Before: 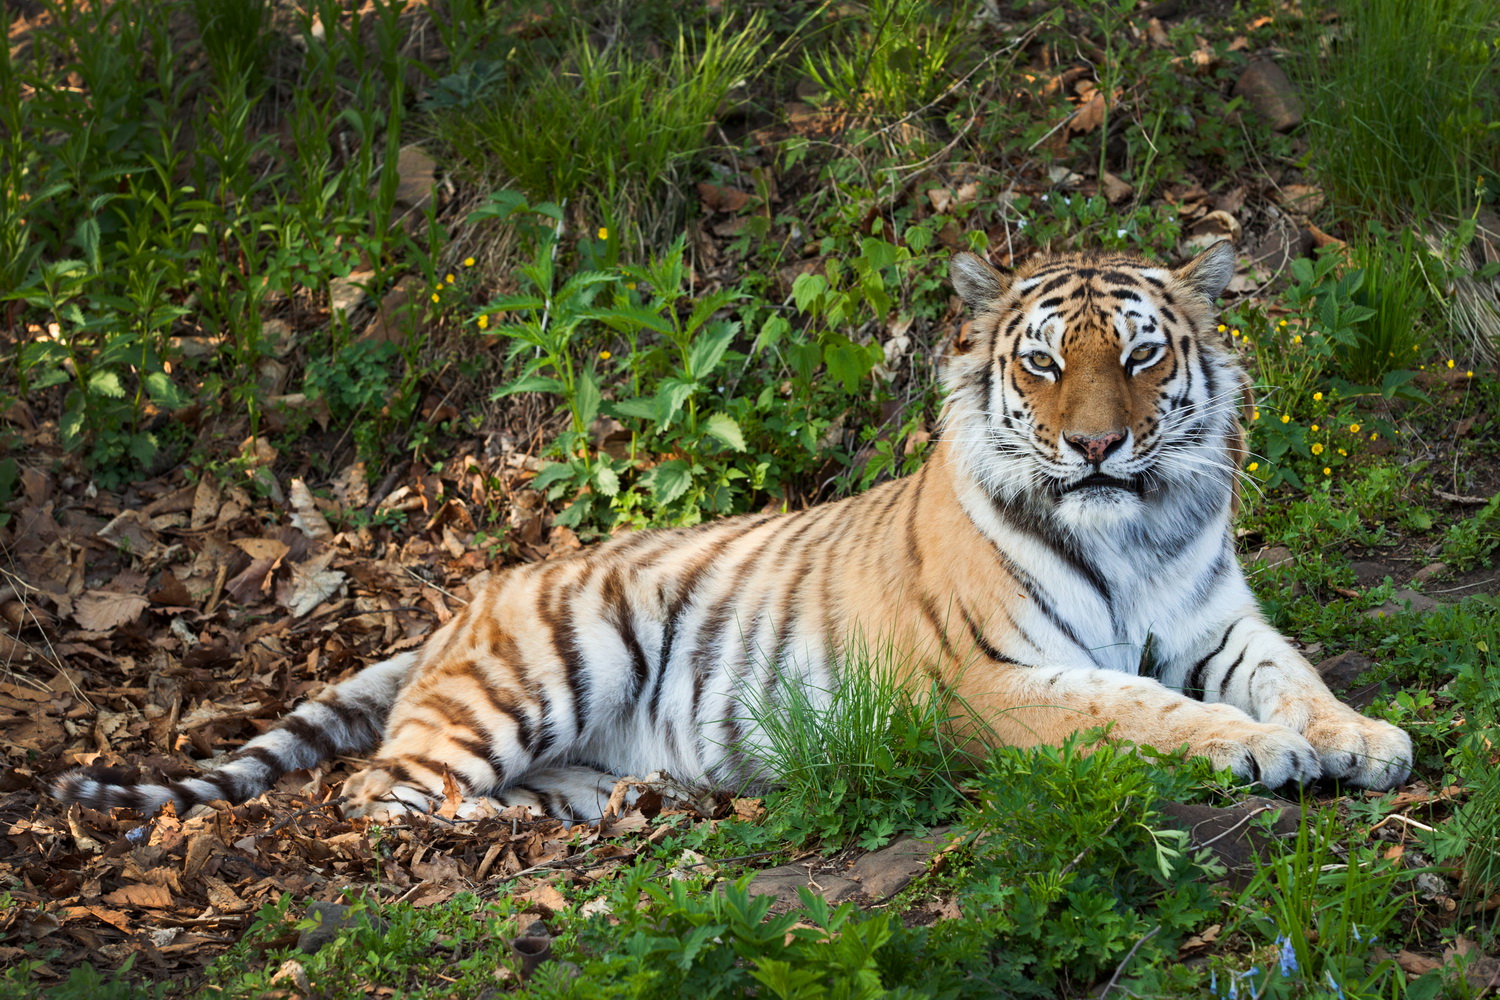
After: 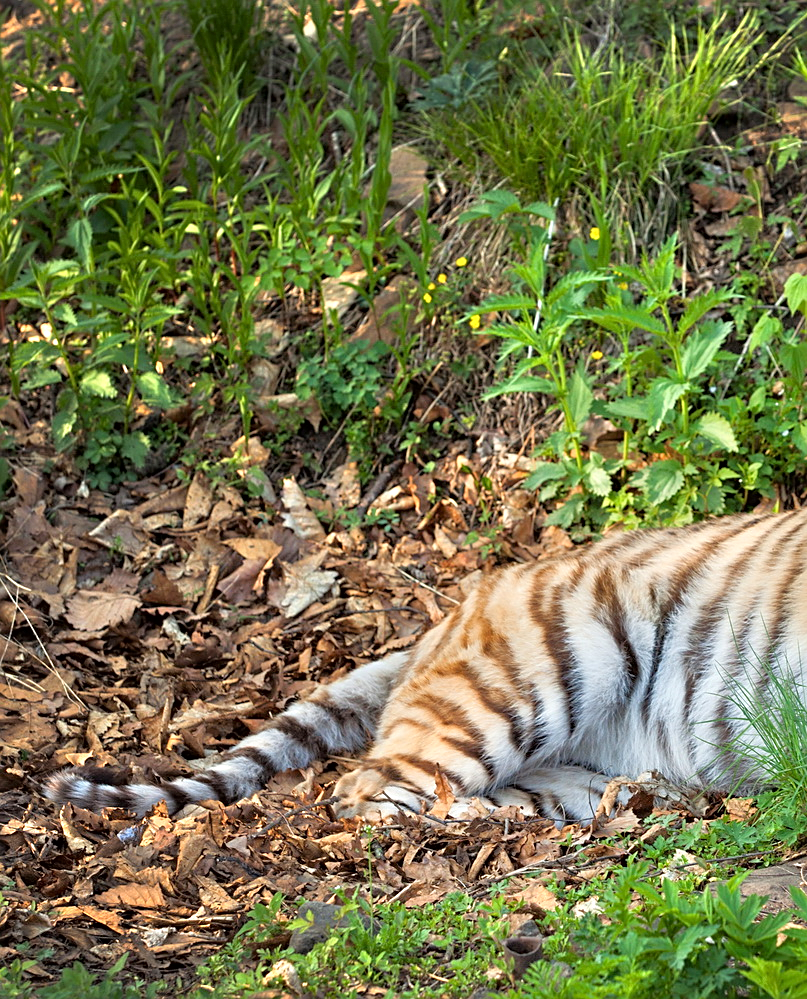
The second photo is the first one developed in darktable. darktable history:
local contrast: mode bilateral grid, contrast 15, coarseness 36, detail 105%, midtone range 0.2
crop: left 0.587%, right 45.588%, bottom 0.086%
sharpen: on, module defaults
tone equalizer: -7 EV 0.15 EV, -6 EV 0.6 EV, -5 EV 1.15 EV, -4 EV 1.33 EV, -3 EV 1.15 EV, -2 EV 0.6 EV, -1 EV 0.15 EV, mask exposure compensation -0.5 EV
